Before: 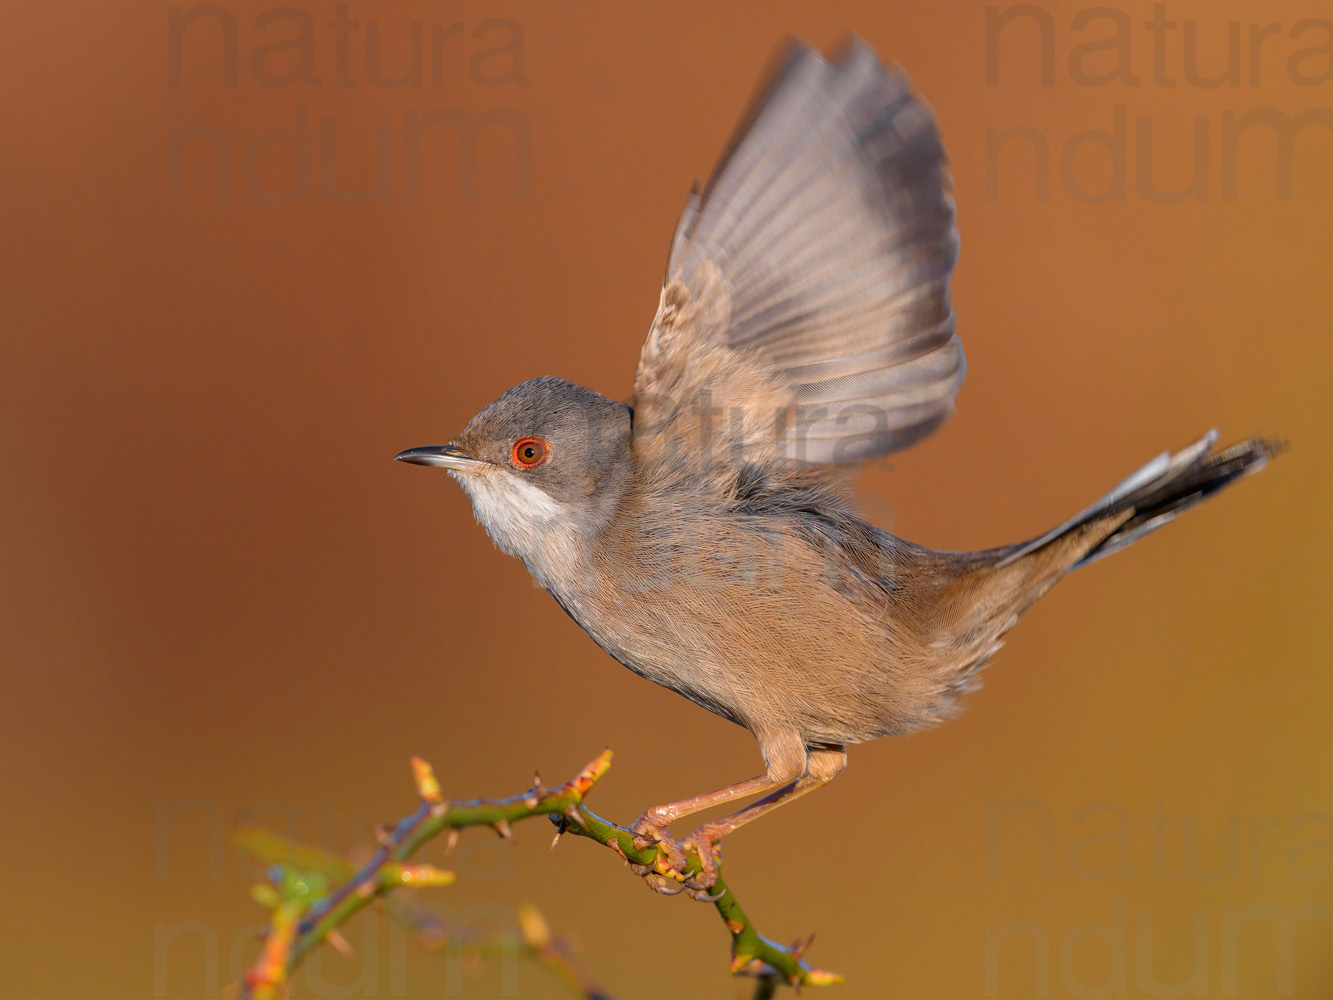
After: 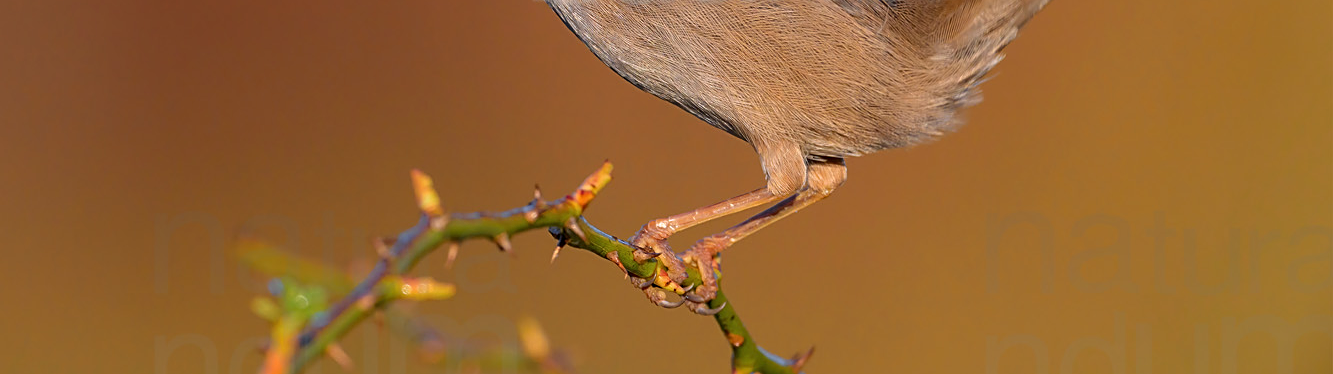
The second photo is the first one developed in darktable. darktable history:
sharpen: on, module defaults
crop and rotate: top 58.749%, bottom 3.83%
exposure: compensate highlight preservation false
